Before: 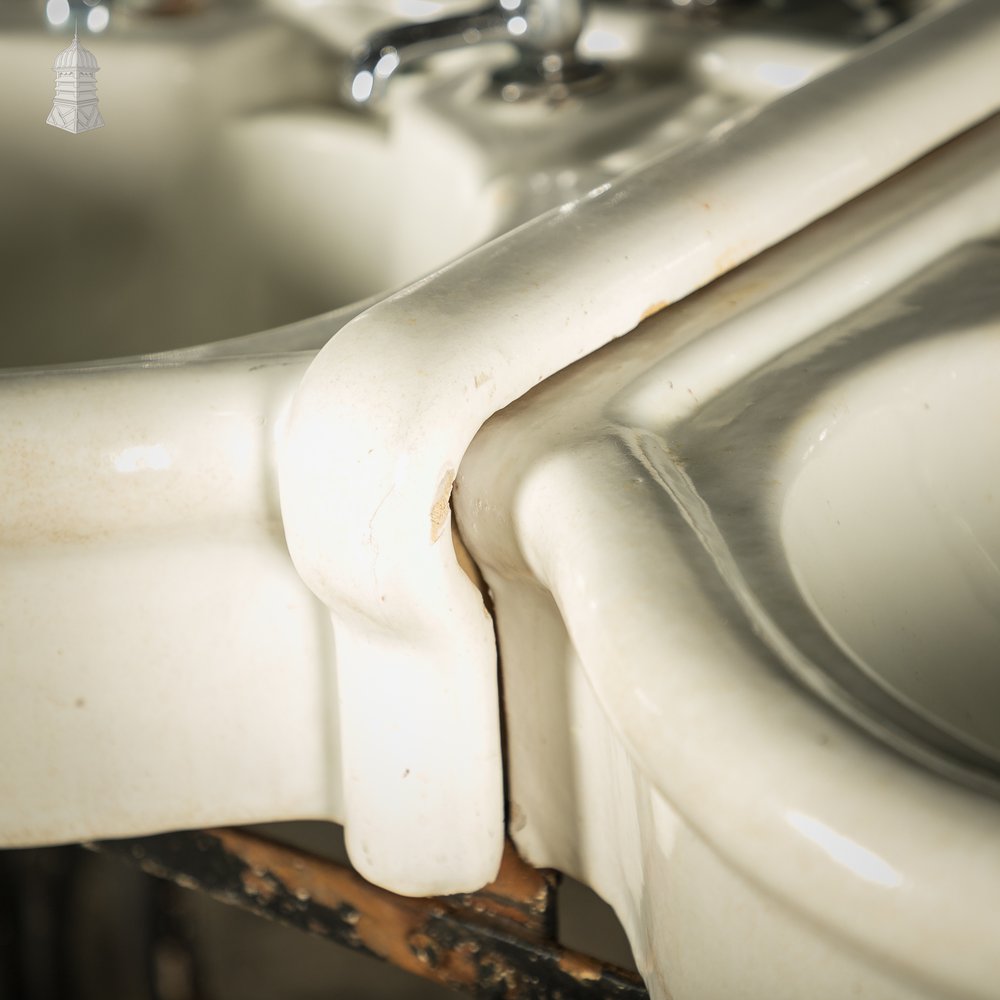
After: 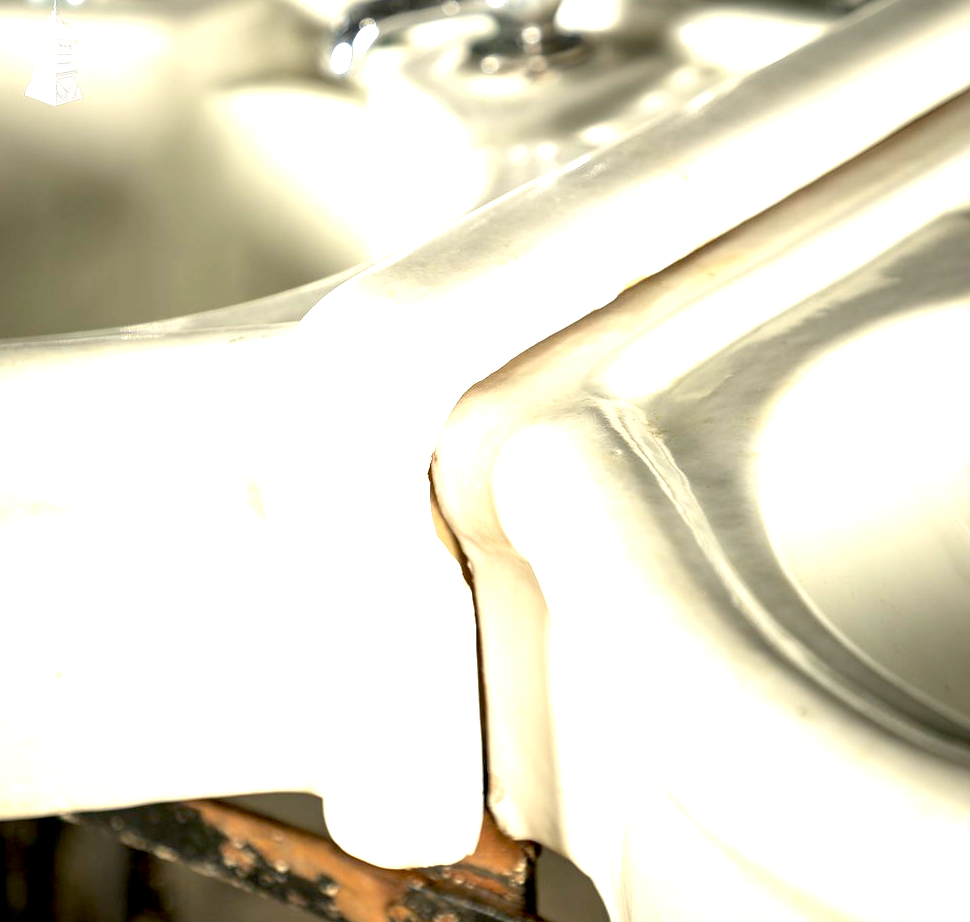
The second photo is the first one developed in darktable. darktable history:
crop: left 2.169%, top 2.873%, right 0.736%, bottom 4.852%
exposure: black level correction 0.009, exposure 1.423 EV, compensate highlight preservation false
